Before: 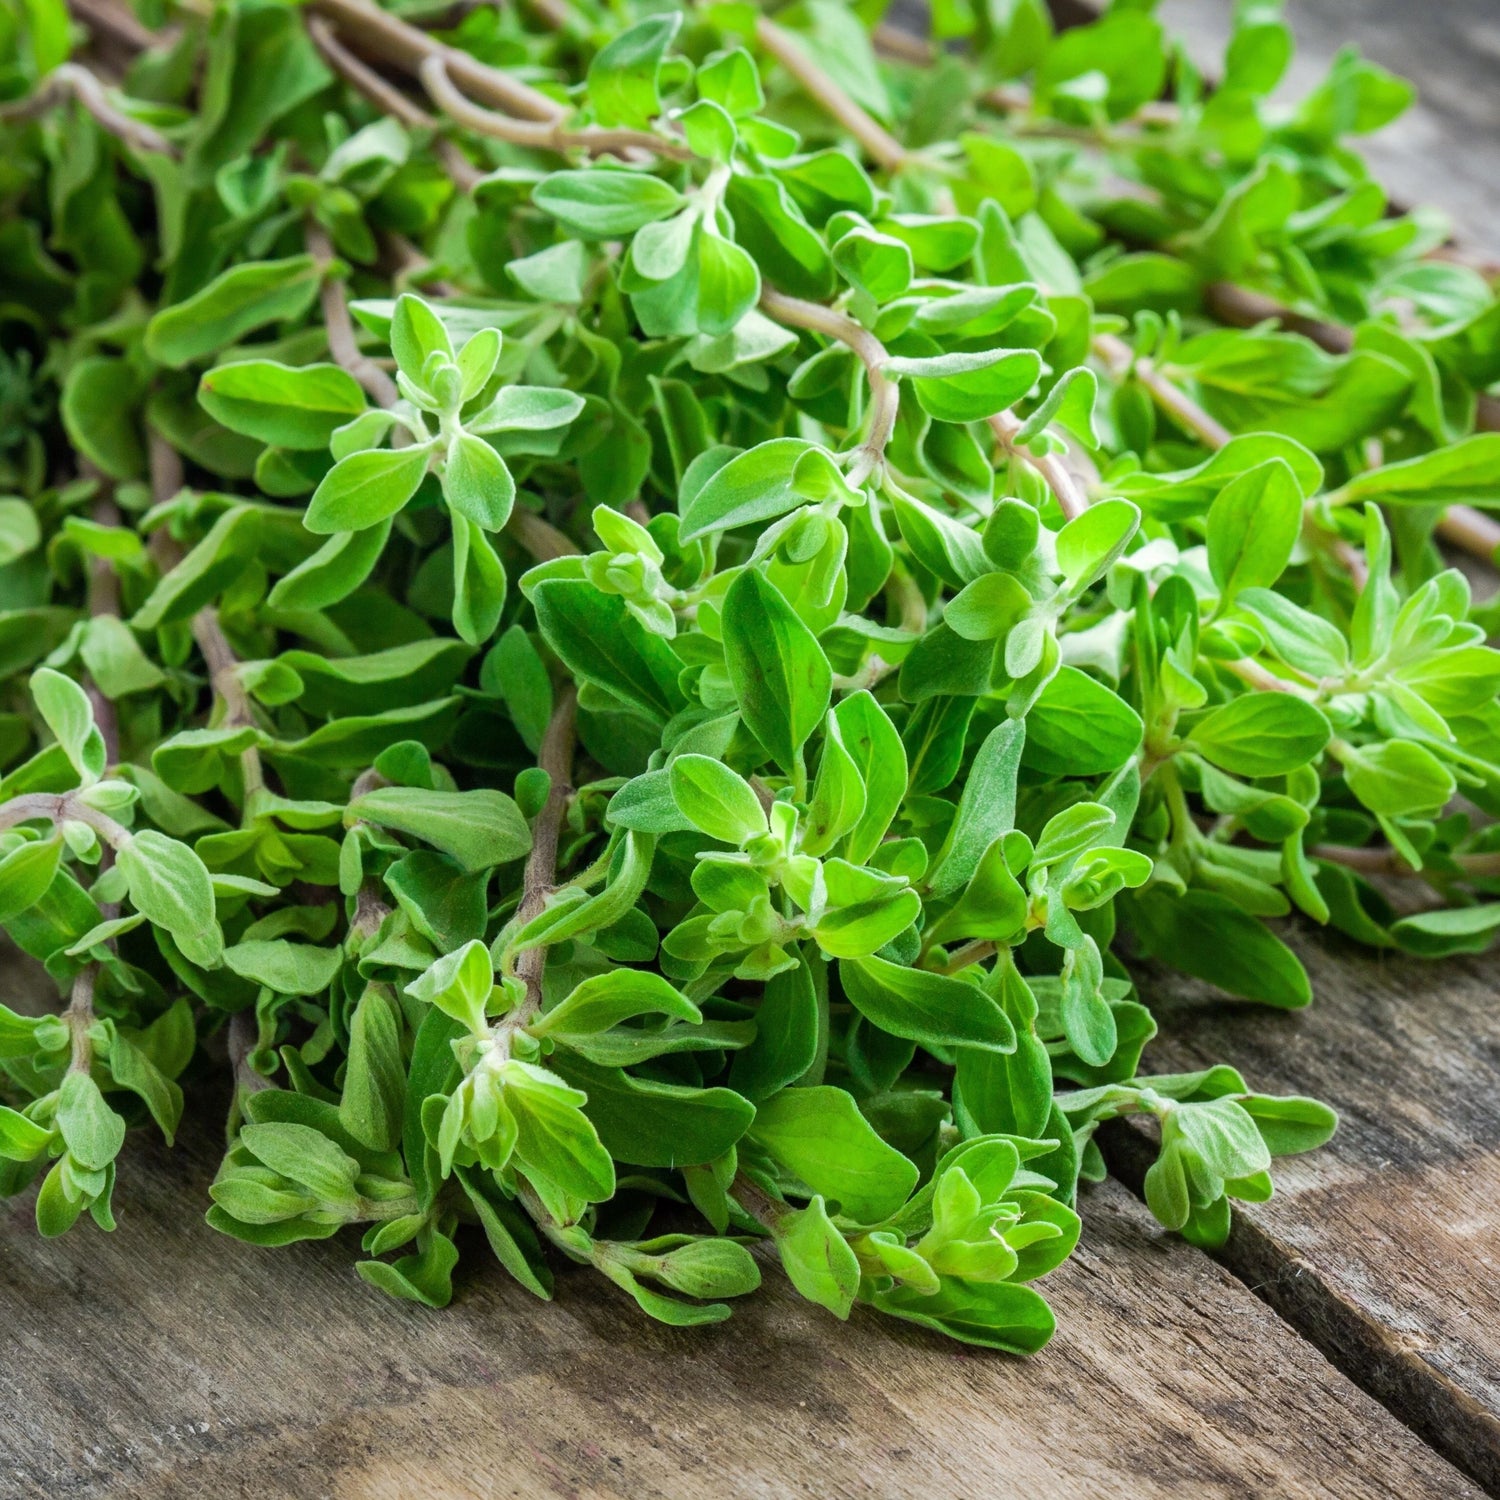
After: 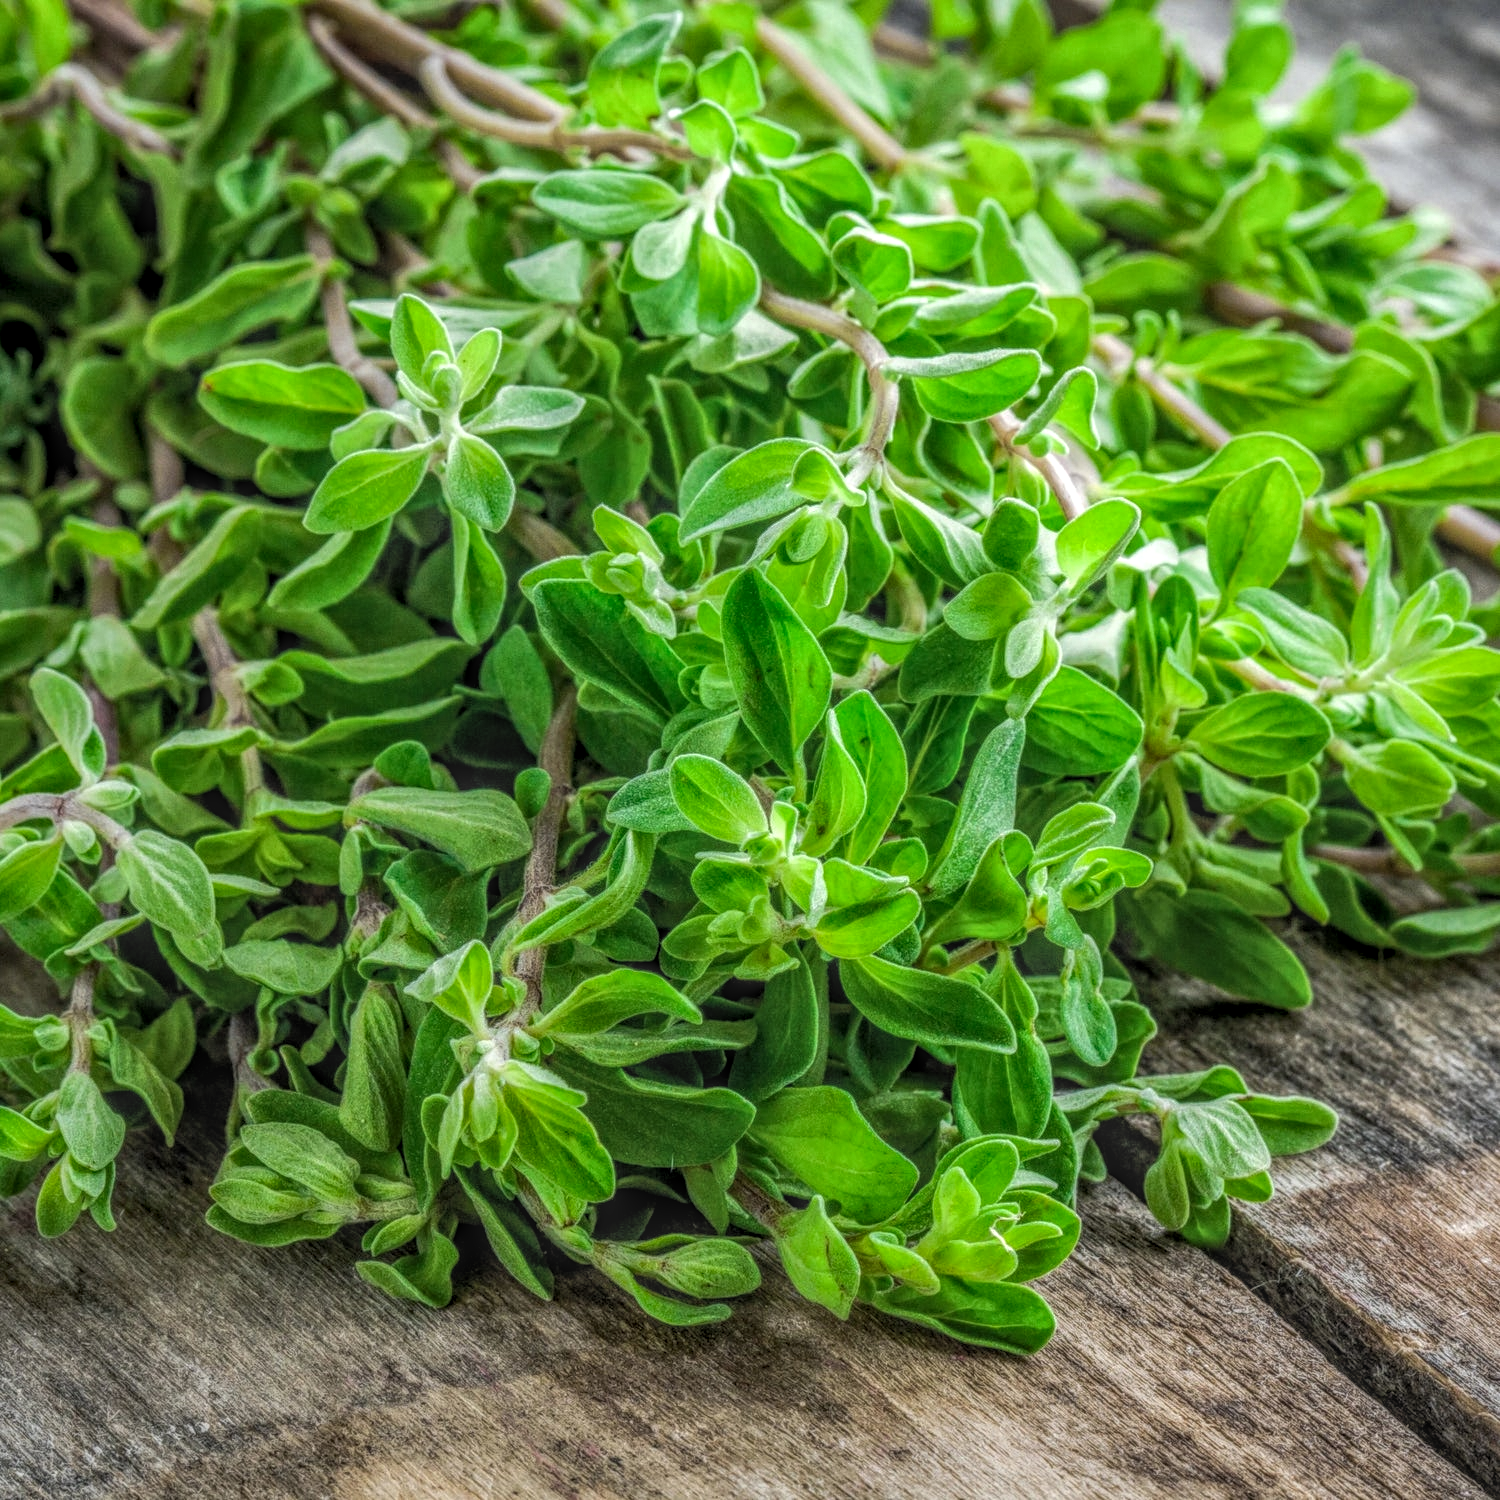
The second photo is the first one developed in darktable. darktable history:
levels: levels [0.026, 0.507, 0.987]
local contrast: highlights 0%, shadows 0%, detail 200%, midtone range 0.25
